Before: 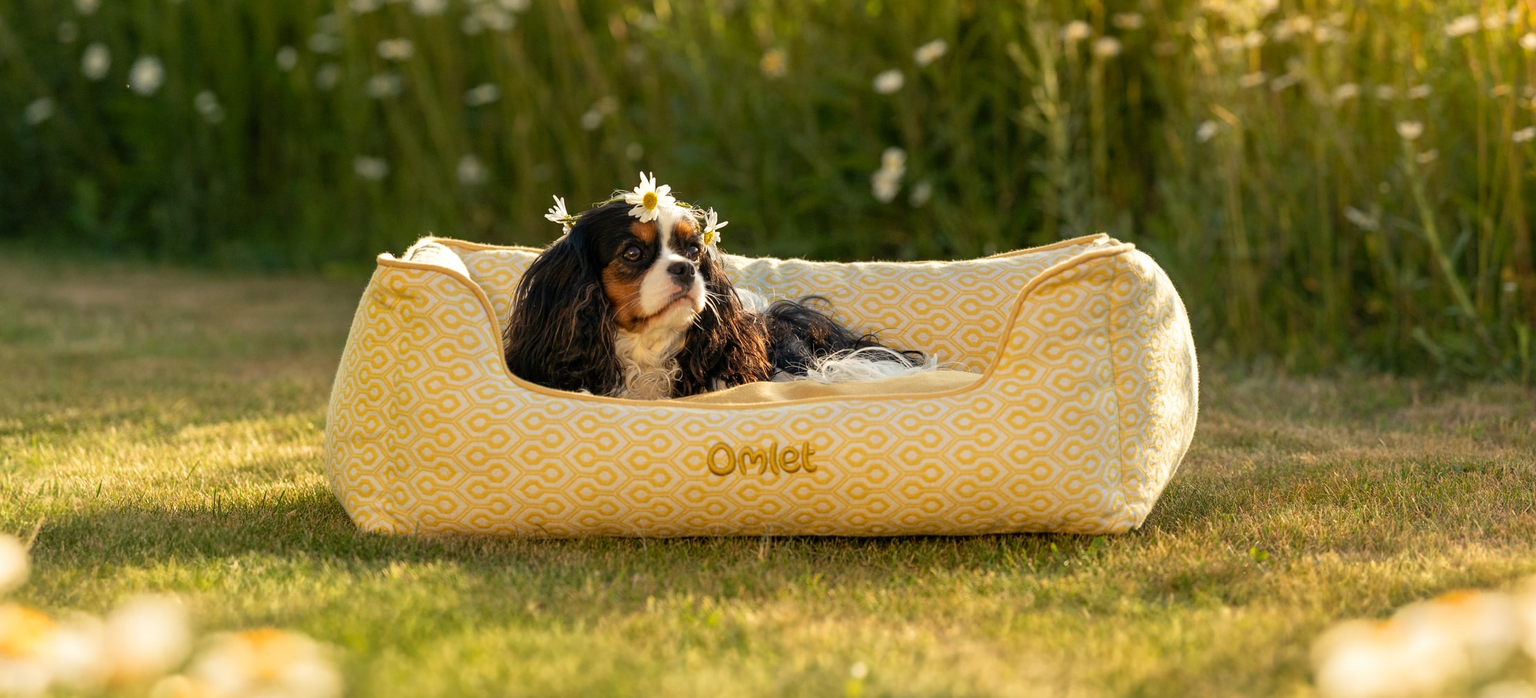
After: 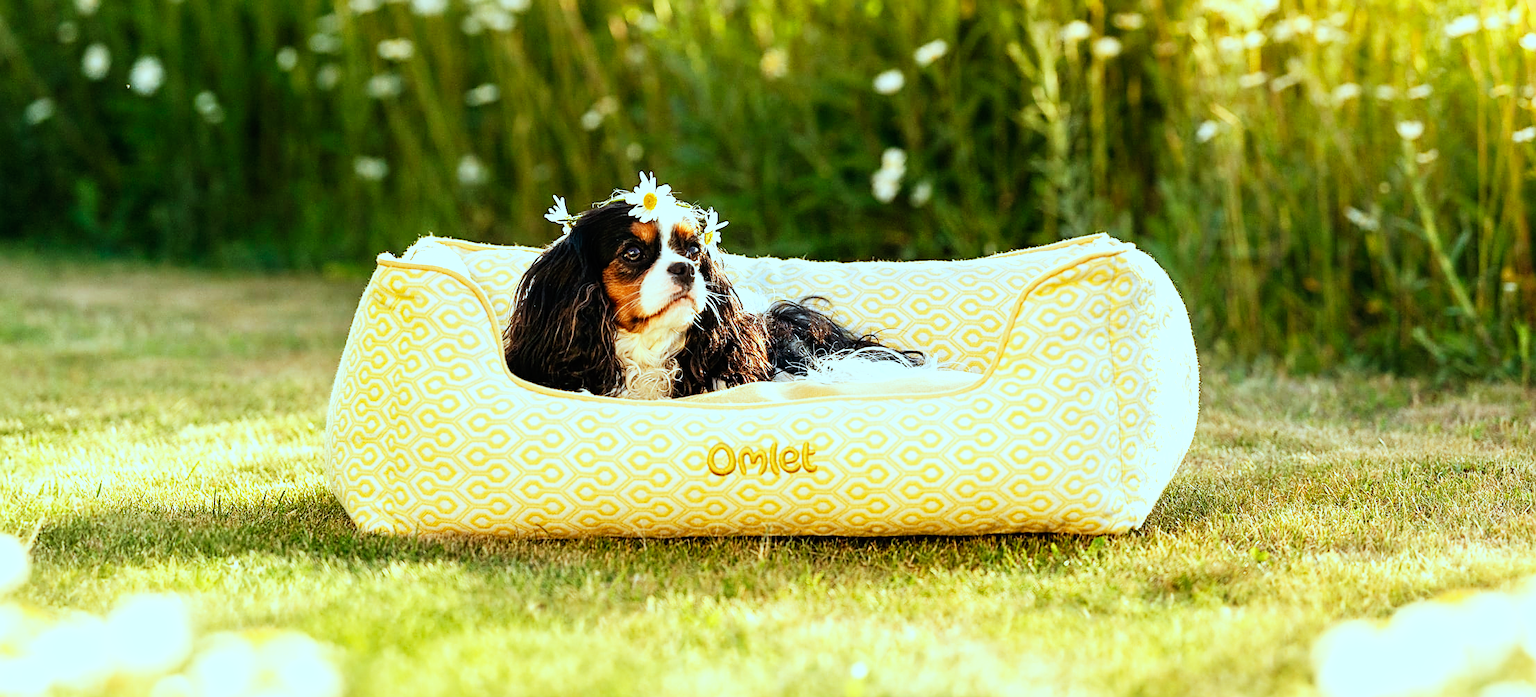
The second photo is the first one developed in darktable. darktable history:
contrast brightness saturation: contrast 0.05
sharpen: on, module defaults
base curve: curves: ch0 [(0, 0) (0.007, 0.004) (0.027, 0.03) (0.046, 0.07) (0.207, 0.54) (0.442, 0.872) (0.673, 0.972) (1, 1)], preserve colors none
color correction: highlights a* -11.71, highlights b* -15.58
